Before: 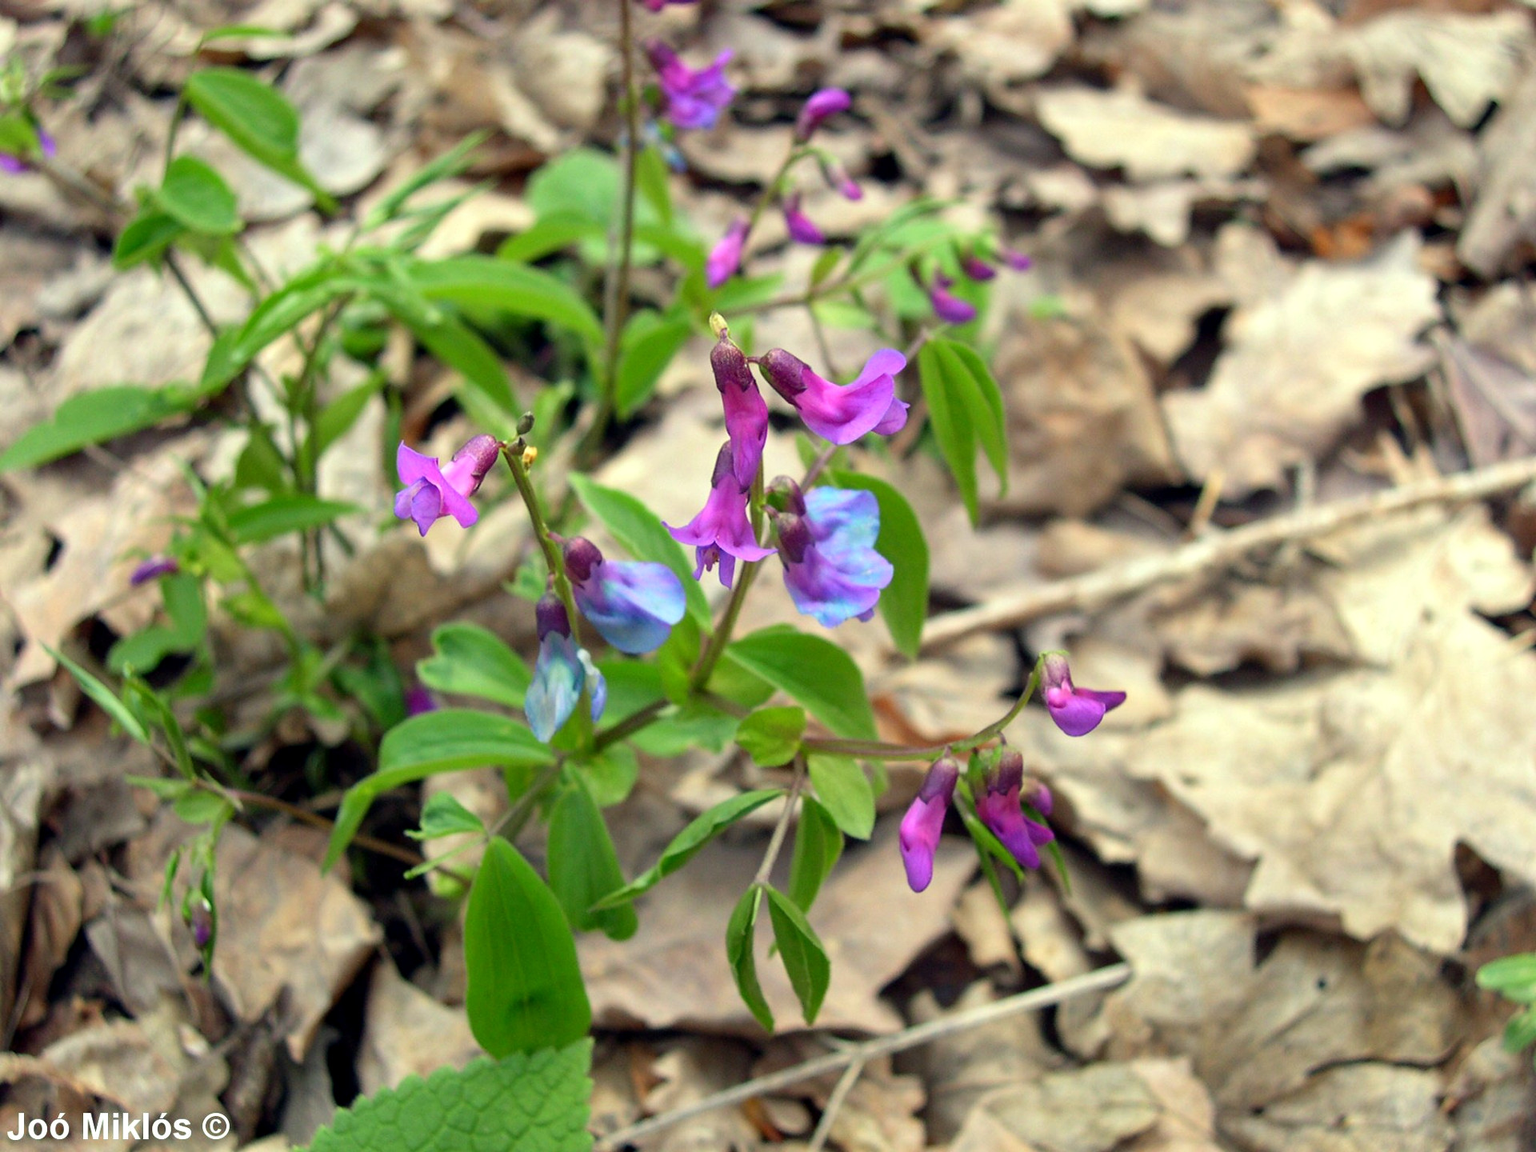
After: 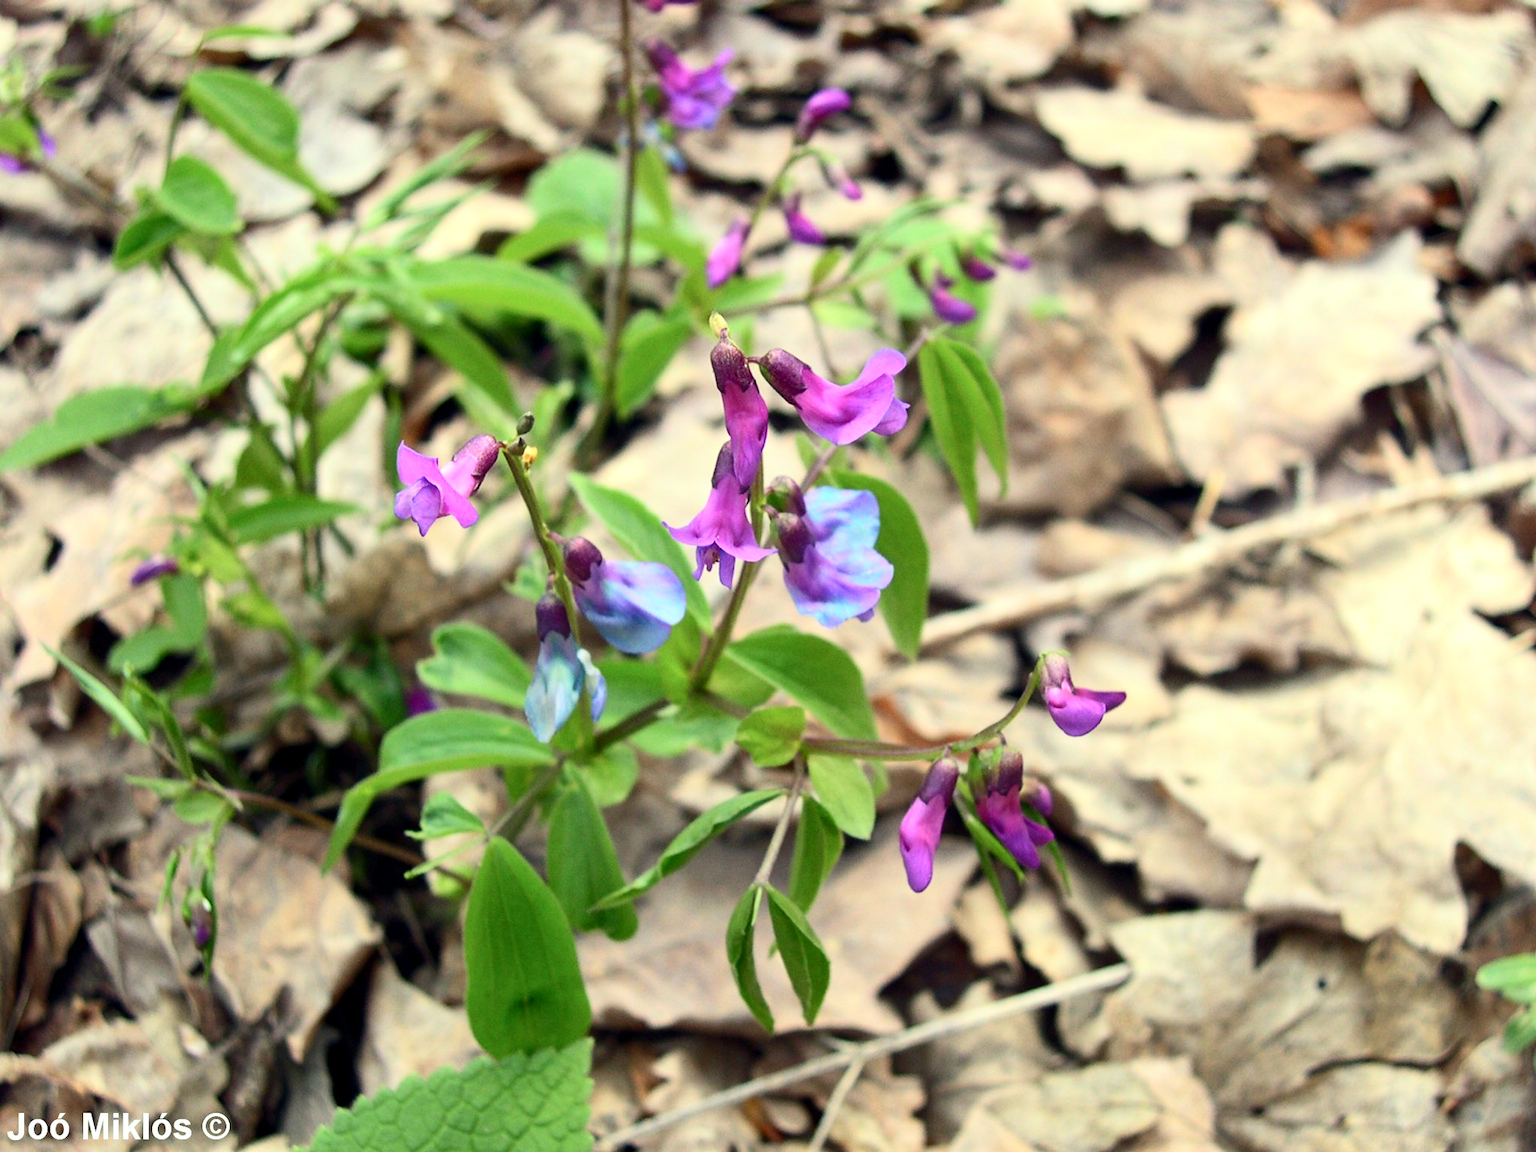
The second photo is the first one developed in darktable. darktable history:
contrast brightness saturation: contrast 0.238, brightness 0.095
